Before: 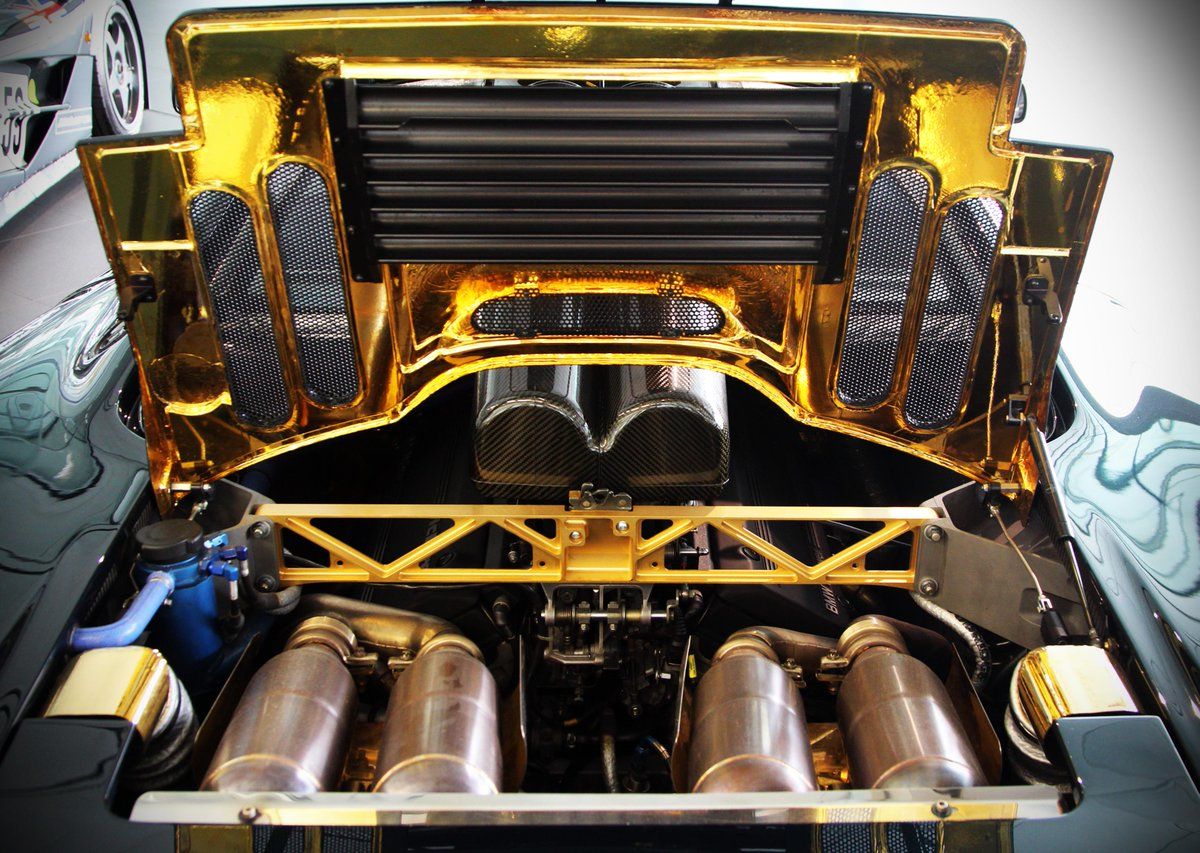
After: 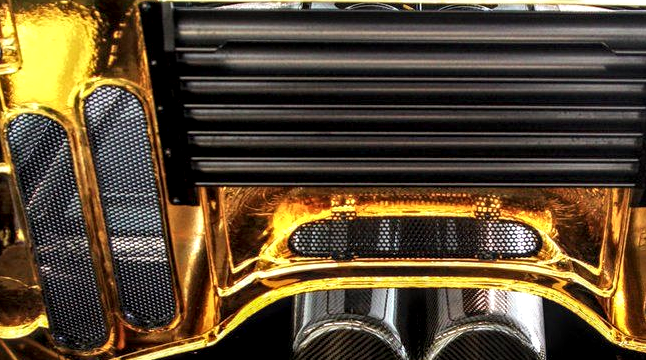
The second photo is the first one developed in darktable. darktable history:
local contrast: detail 160%
crop: left 15.306%, top 9.065%, right 30.789%, bottom 48.638%
